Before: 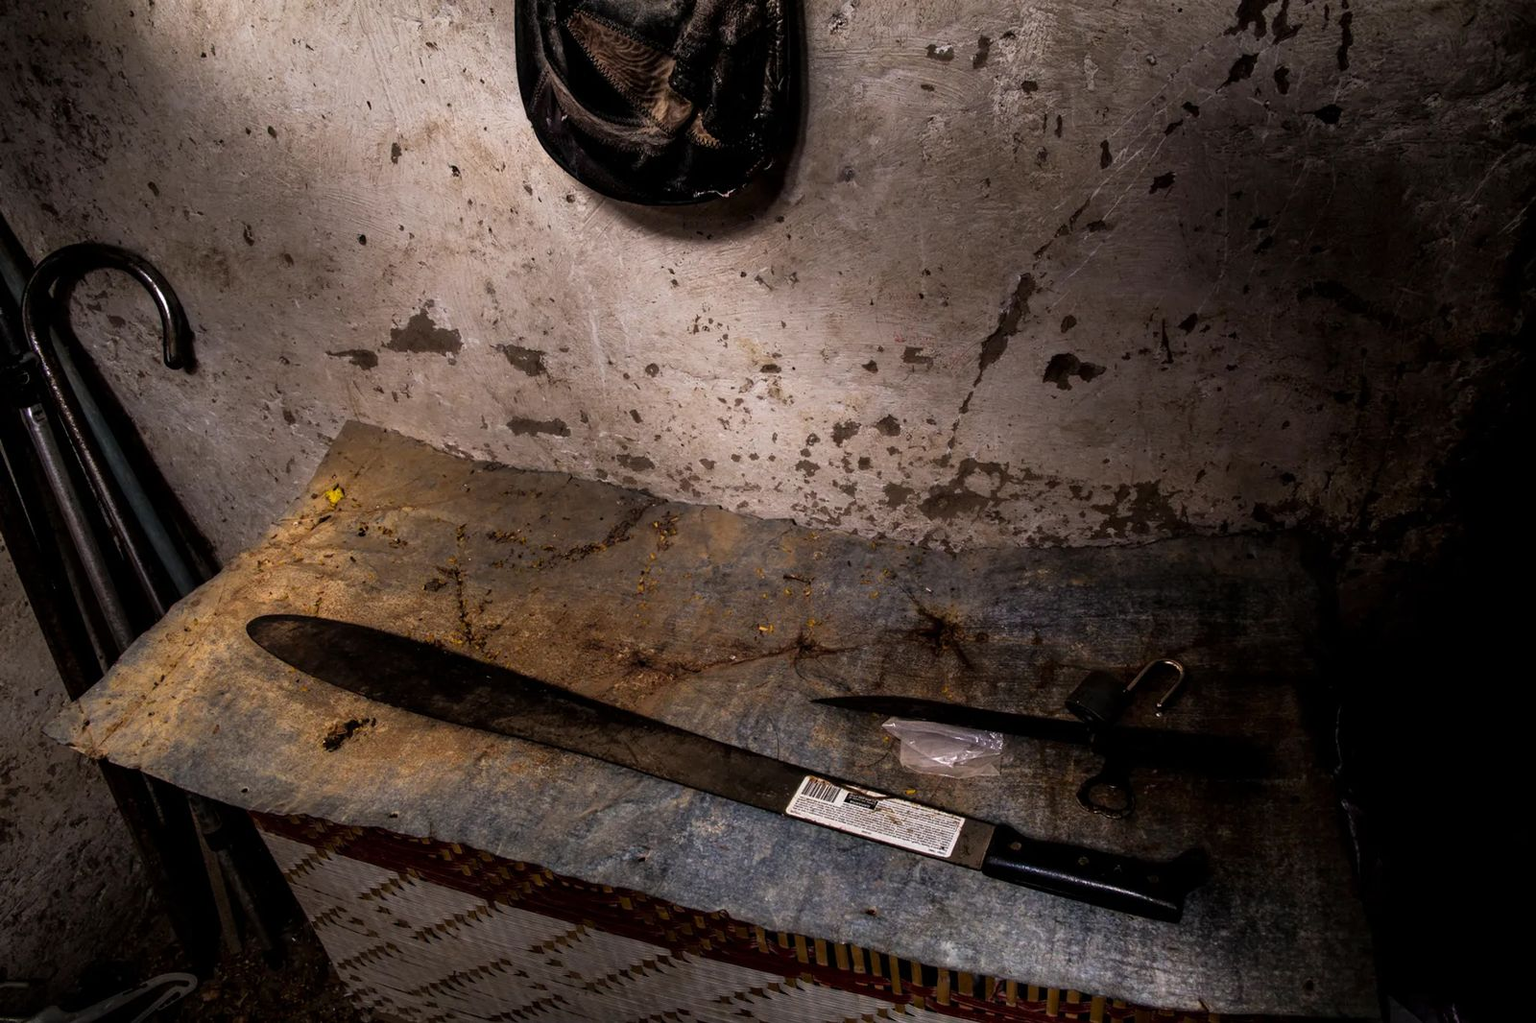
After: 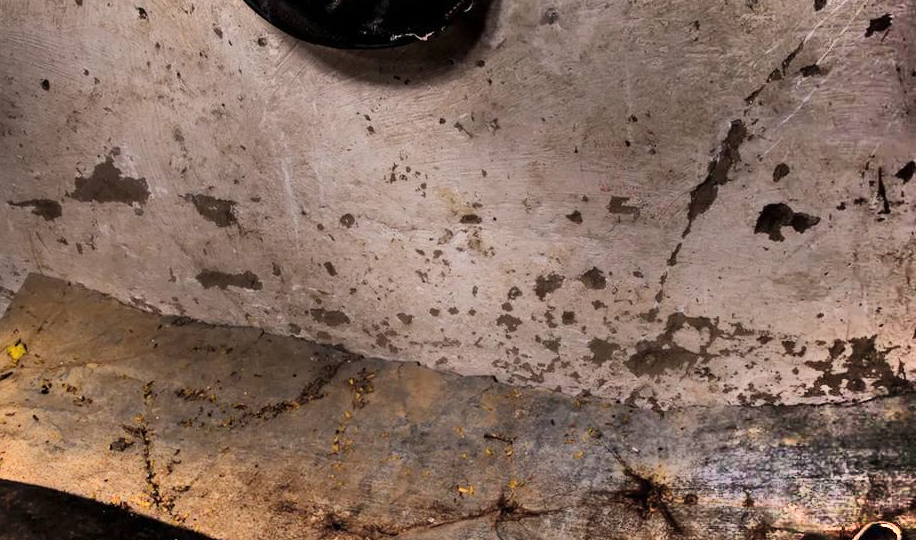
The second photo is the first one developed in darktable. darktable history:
shadows and highlights: radius 123.4, shadows 98.75, white point adjustment -3.02, highlights -98.78, soften with gaussian
crop: left 20.761%, top 15.501%, right 21.929%, bottom 33.763%
